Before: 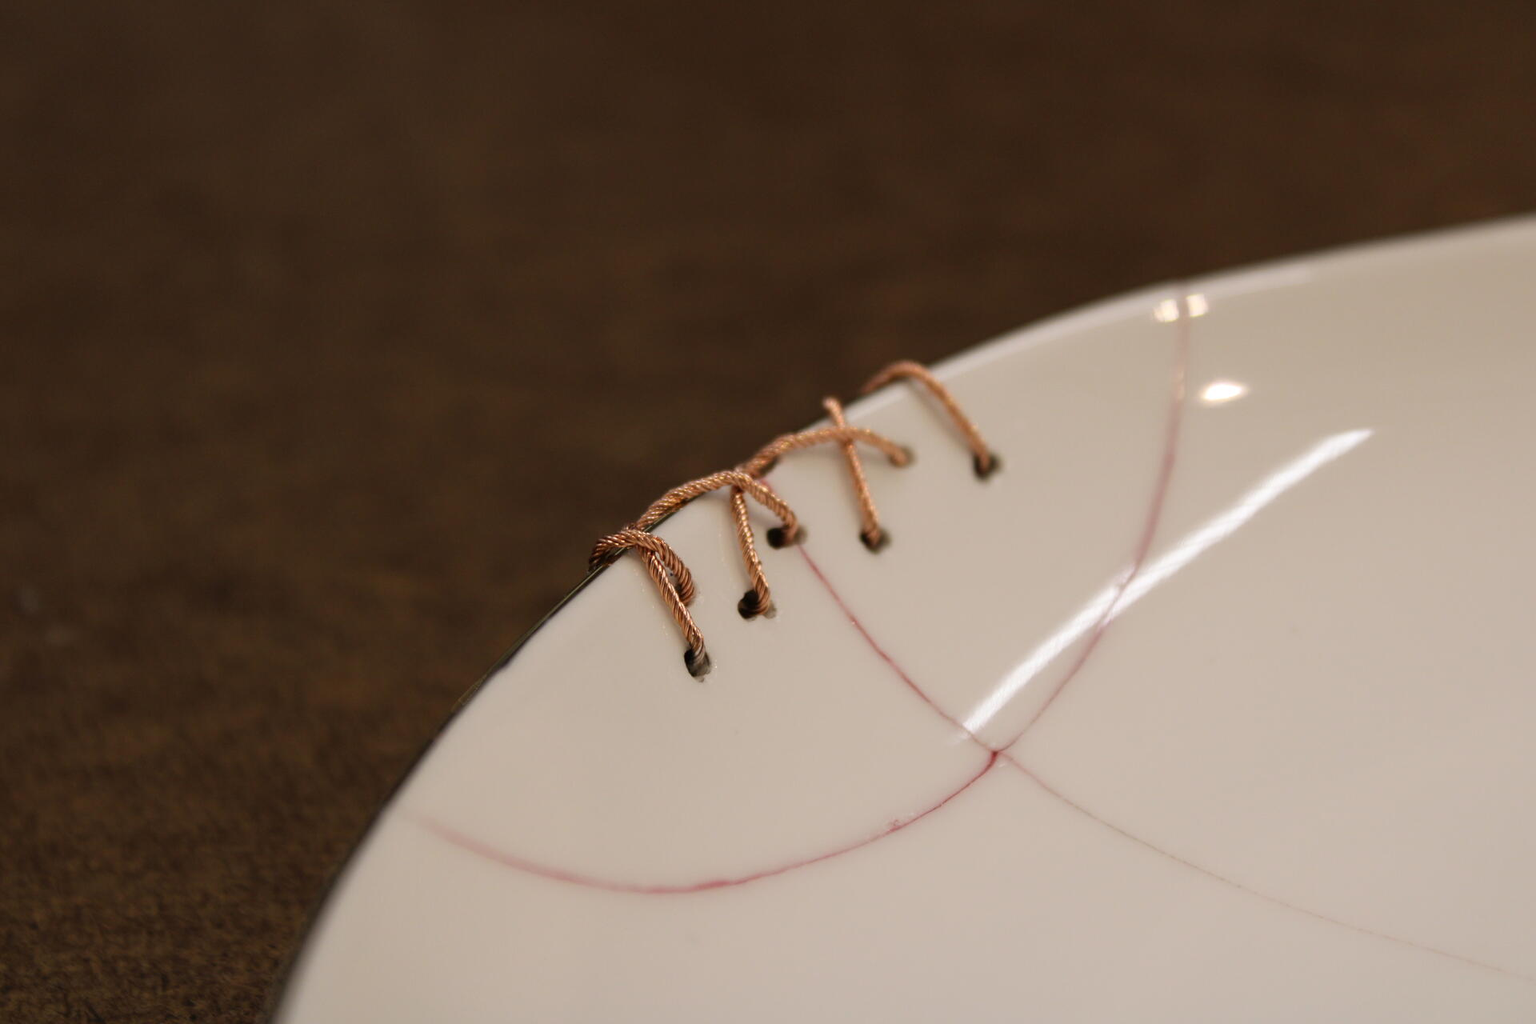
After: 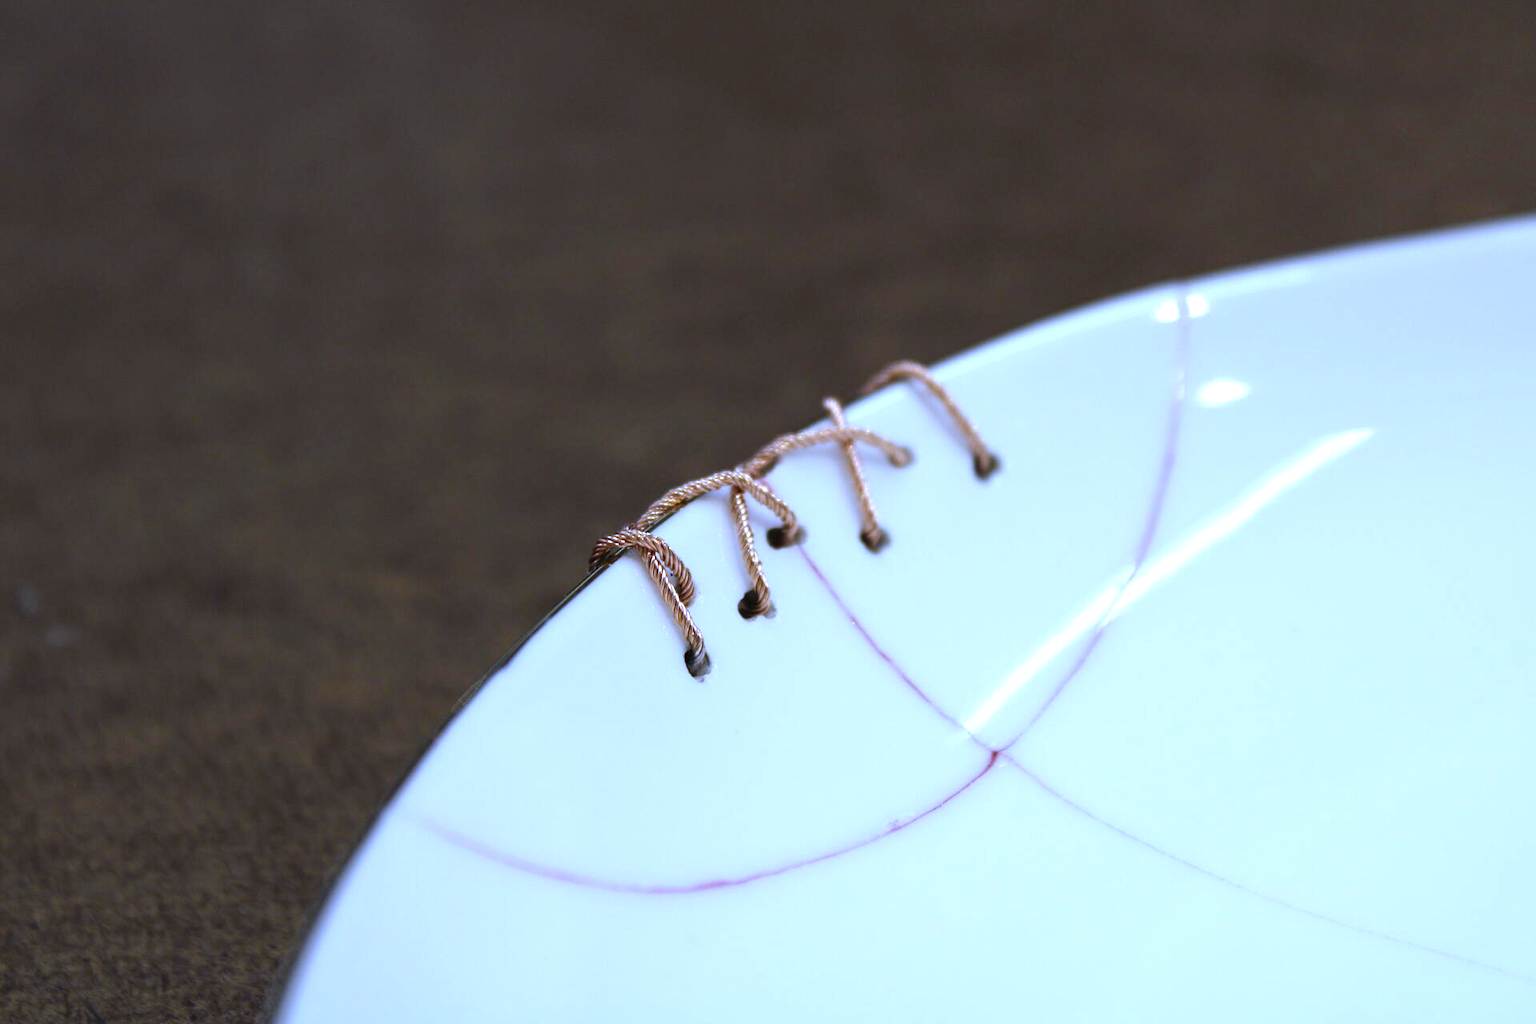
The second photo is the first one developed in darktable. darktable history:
white balance: red 0.766, blue 1.537
exposure: black level correction 0, exposure 1 EV, compensate exposure bias true, compensate highlight preservation false
tone equalizer: on, module defaults
